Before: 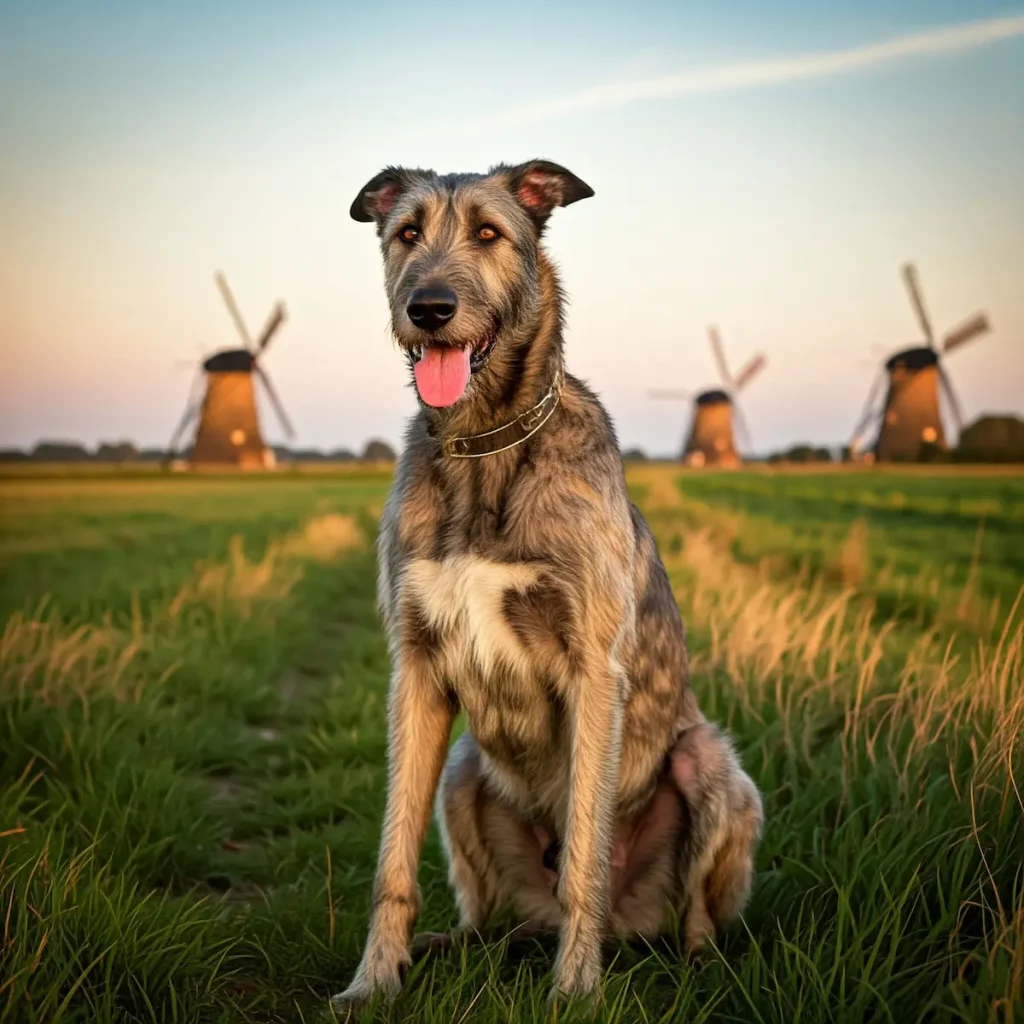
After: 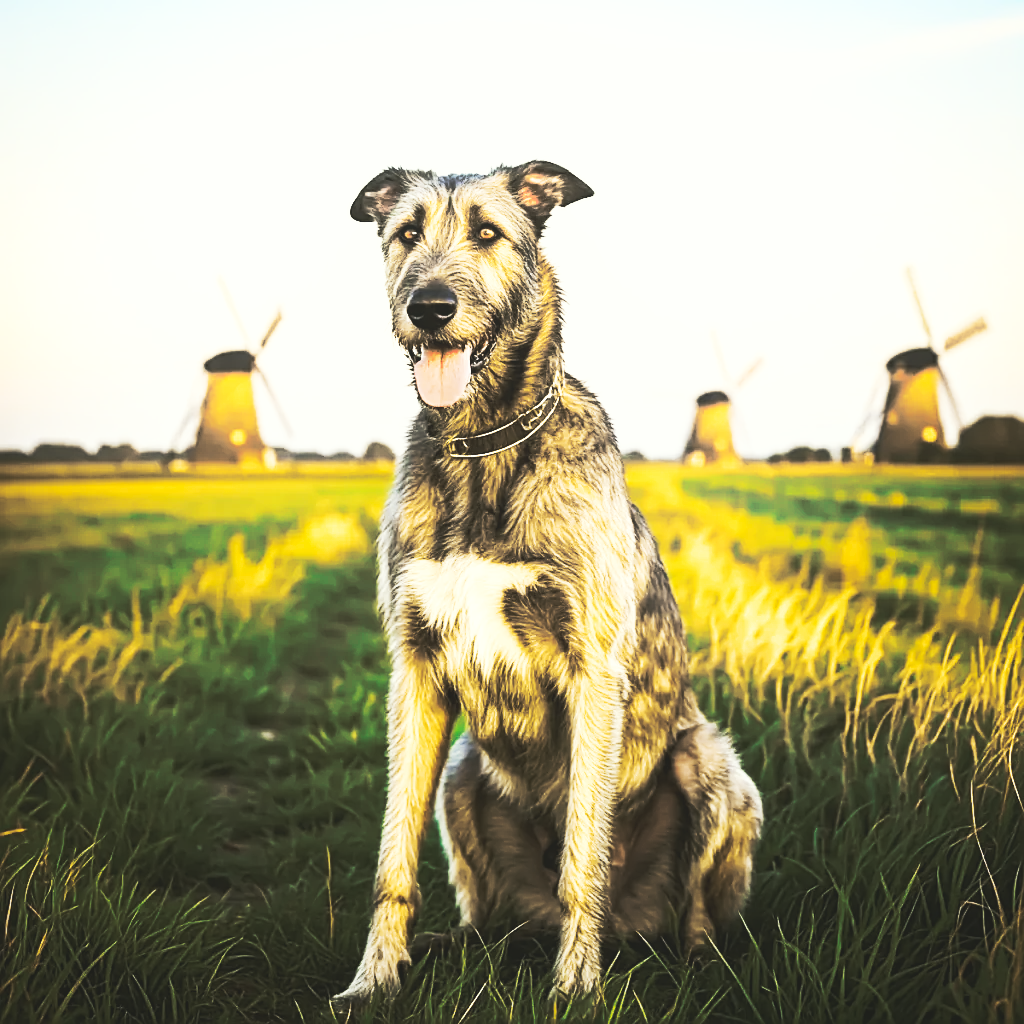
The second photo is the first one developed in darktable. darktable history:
sharpen: on, module defaults
shadows and highlights: shadows -23.08, highlights 46.15, soften with gaussian
tone curve: curves: ch1 [(0, 0) (0.173, 0.145) (0.467, 0.477) (0.808, 0.611) (1, 1)]; ch2 [(0, 0) (0.255, 0.314) (0.498, 0.509) (0.694, 0.64) (1, 1)], color space Lab, independent channels, preserve colors none
contrast brightness saturation: contrast 0.1, brightness 0.03, saturation 0.09
base curve: curves: ch0 [(0, 0.015) (0.085, 0.116) (0.134, 0.298) (0.19, 0.545) (0.296, 0.764) (0.599, 0.982) (1, 1)], preserve colors none
